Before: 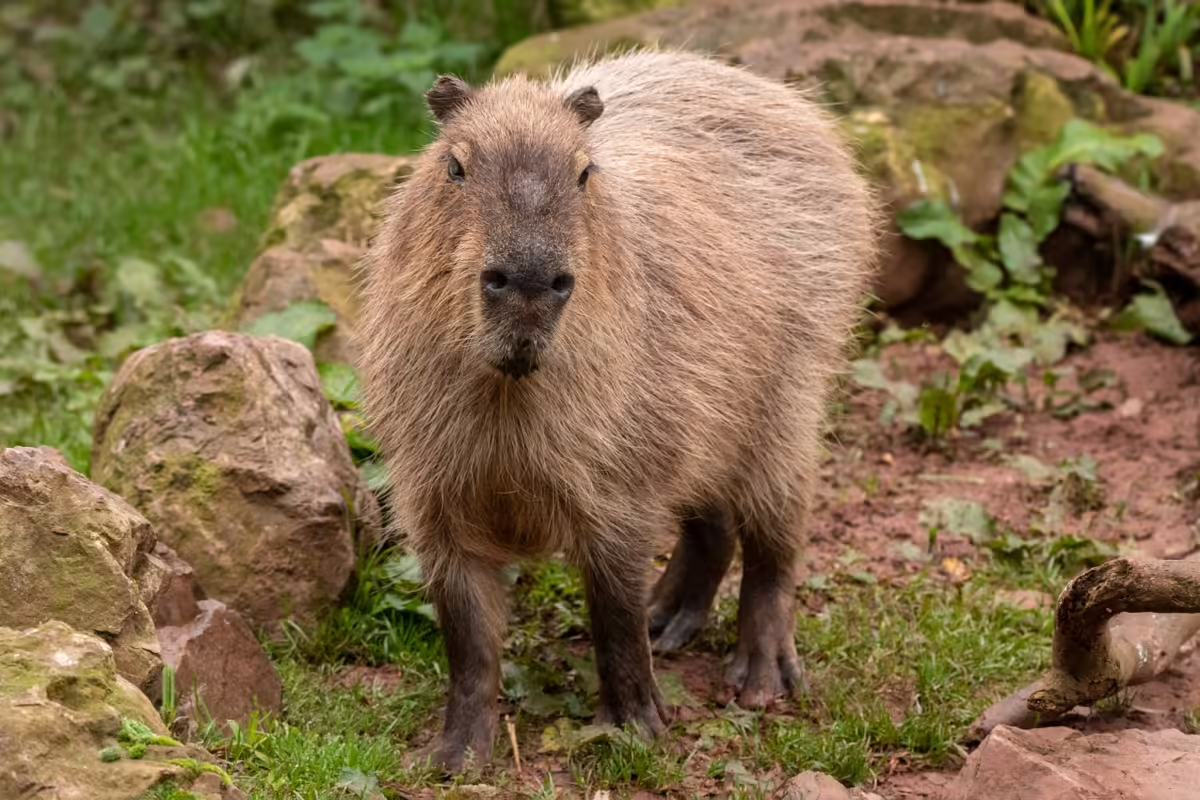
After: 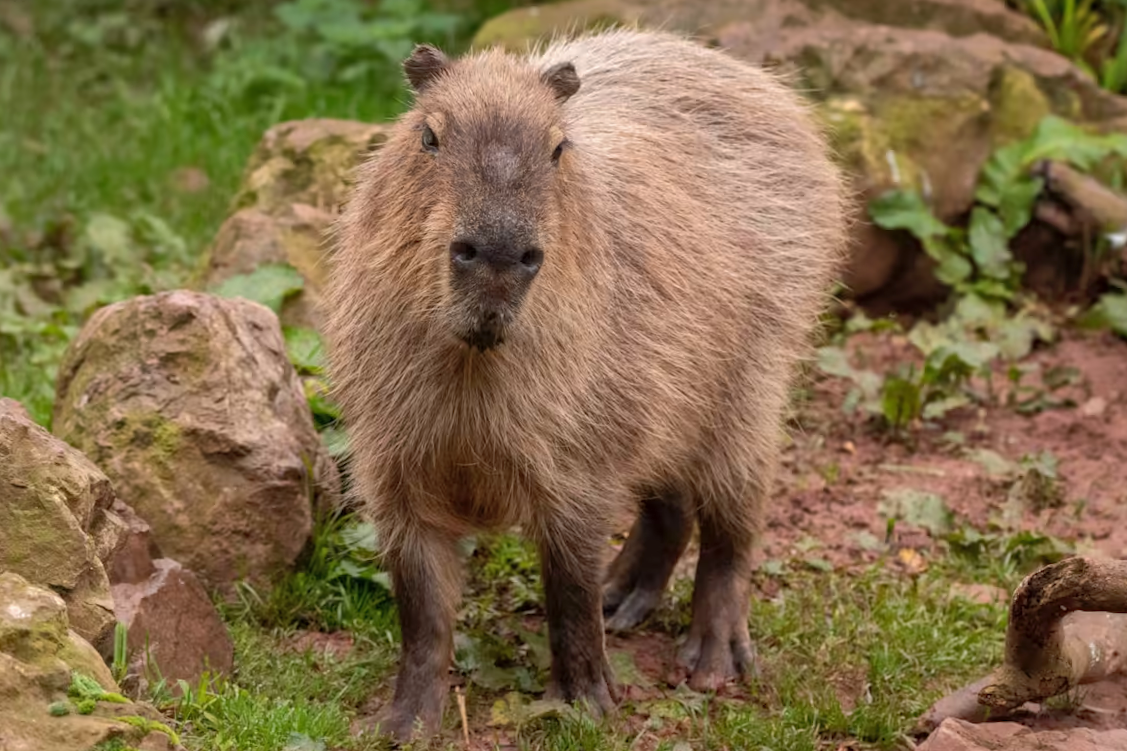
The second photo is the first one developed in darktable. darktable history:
shadows and highlights: on, module defaults
crop and rotate: angle -2.48°
